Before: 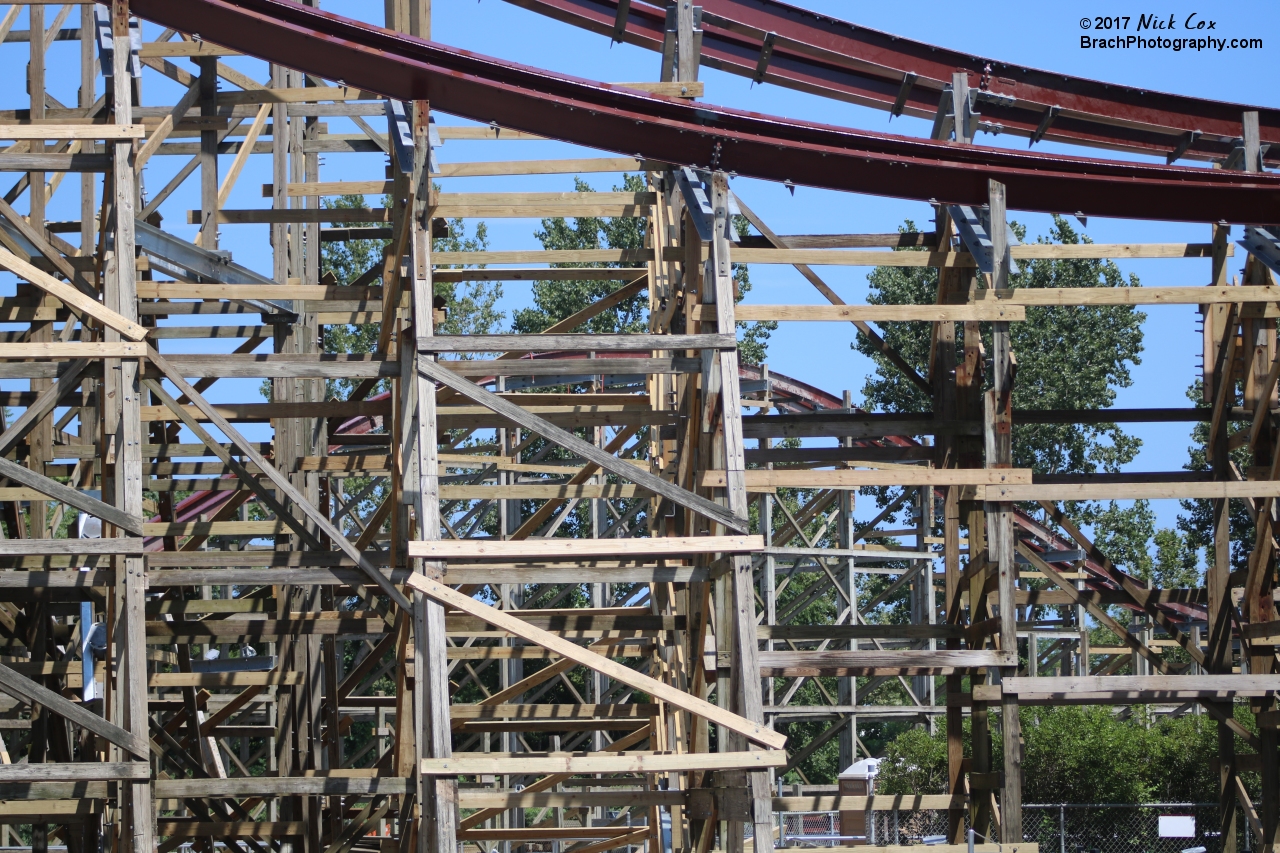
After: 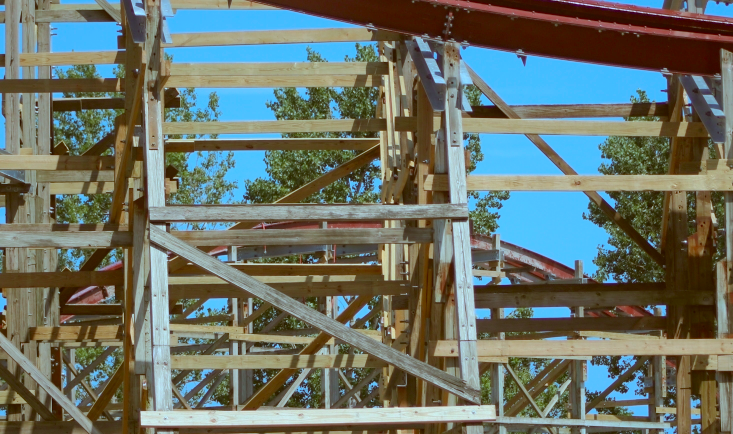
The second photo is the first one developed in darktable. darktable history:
shadows and highlights: on, module defaults
crop: left 20.96%, top 15.274%, right 21.72%, bottom 33.792%
color correction: highlights a* -14.55, highlights b* -16.57, shadows a* 10.23, shadows b* 29.32
color balance rgb: linear chroma grading › global chroma 0.999%, perceptual saturation grading › global saturation 24.916%
